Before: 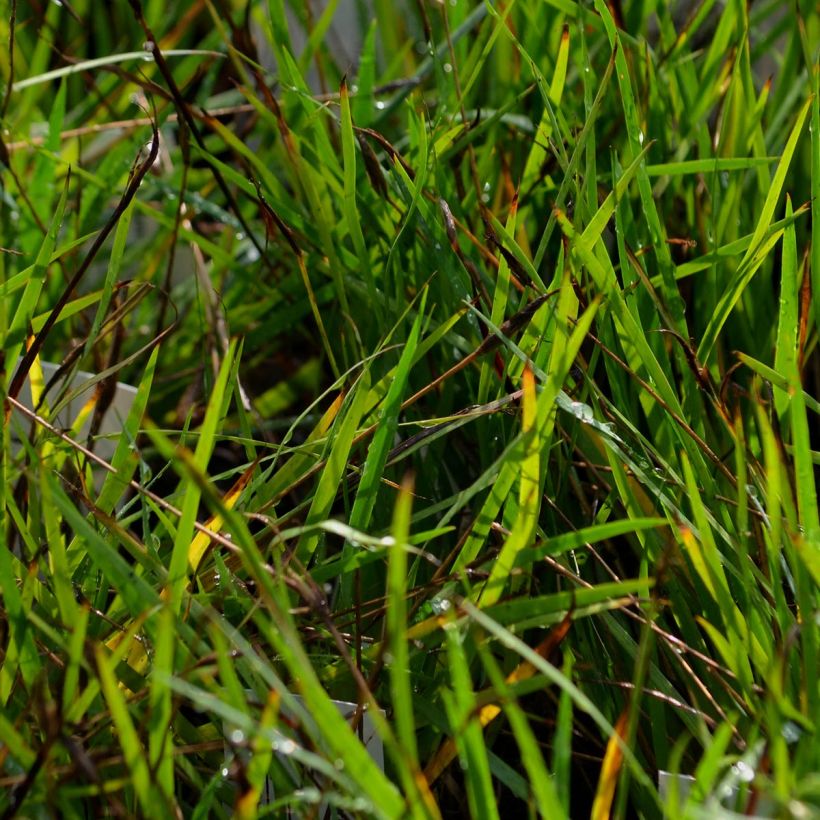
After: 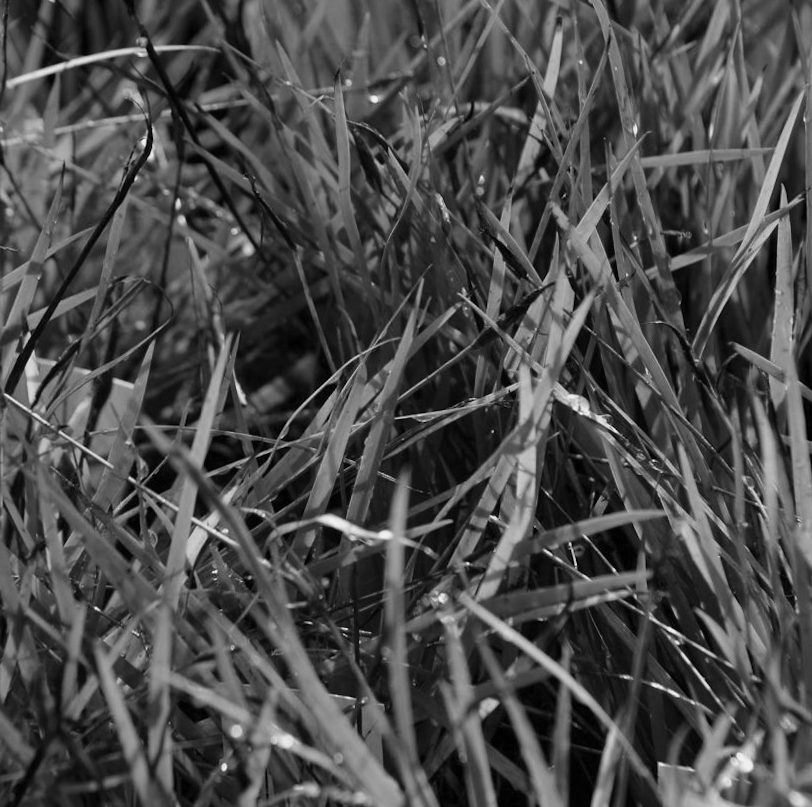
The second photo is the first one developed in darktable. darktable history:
contrast brightness saturation: contrast 0.2, brightness 0.16, saturation 0.22
color calibration: output gray [0.21, 0.42, 0.37, 0], gray › normalize channels true, illuminant same as pipeline (D50), adaptation XYZ, x 0.346, y 0.359, gamut compression 0
rotate and perspective: rotation -0.45°, automatic cropping original format, crop left 0.008, crop right 0.992, crop top 0.012, crop bottom 0.988
